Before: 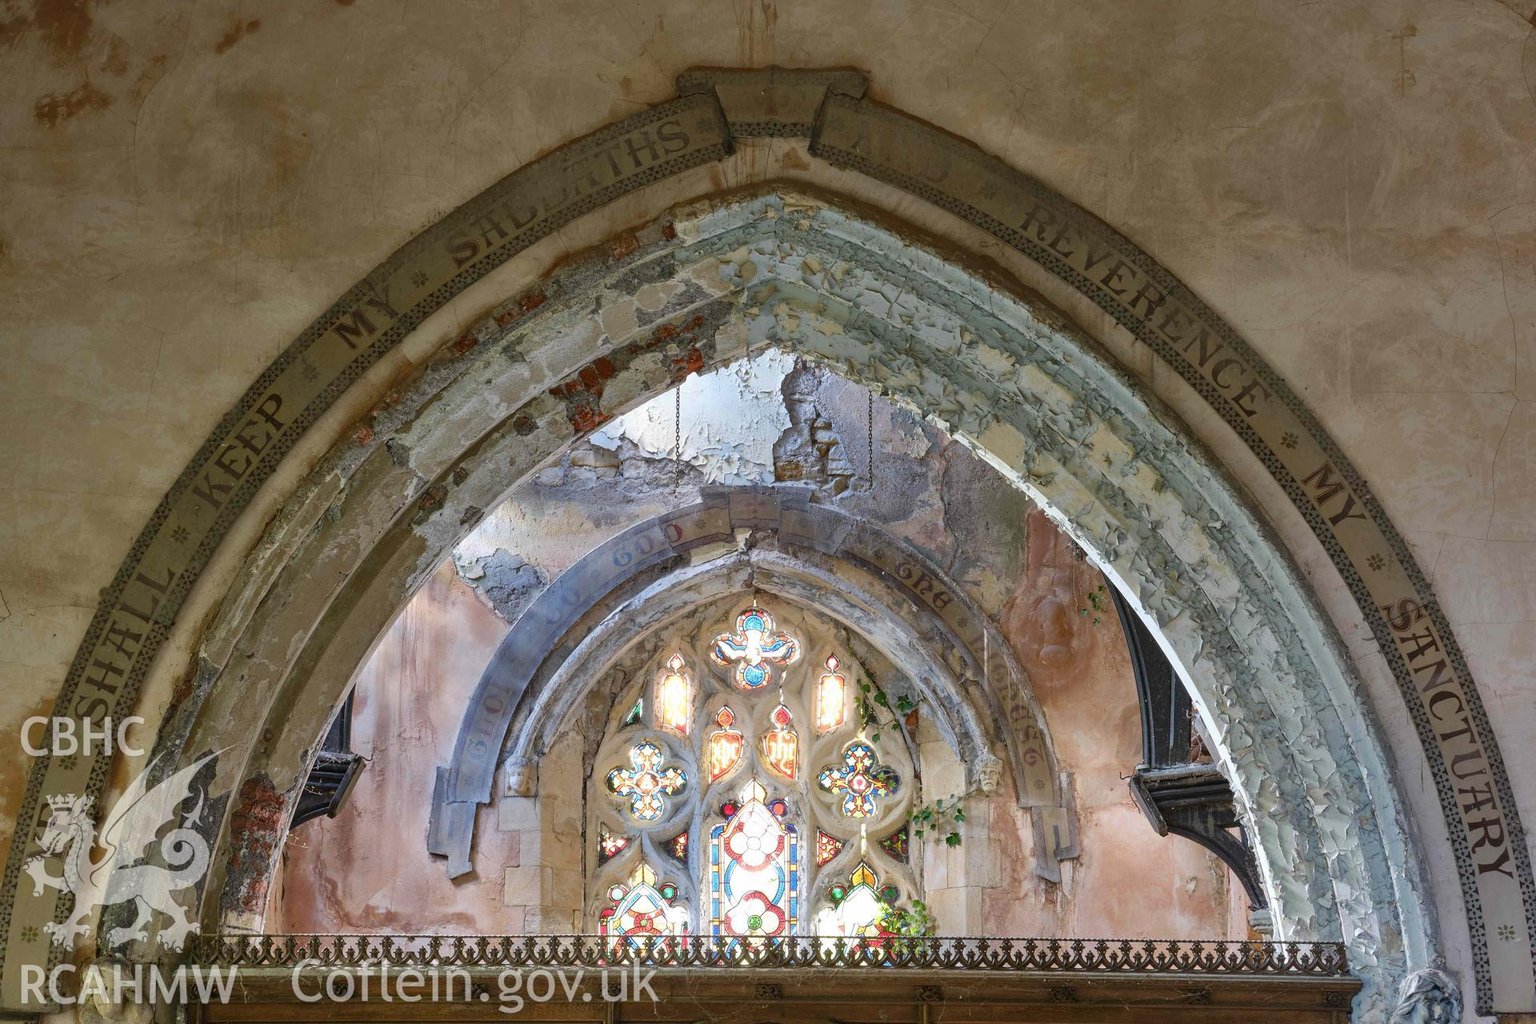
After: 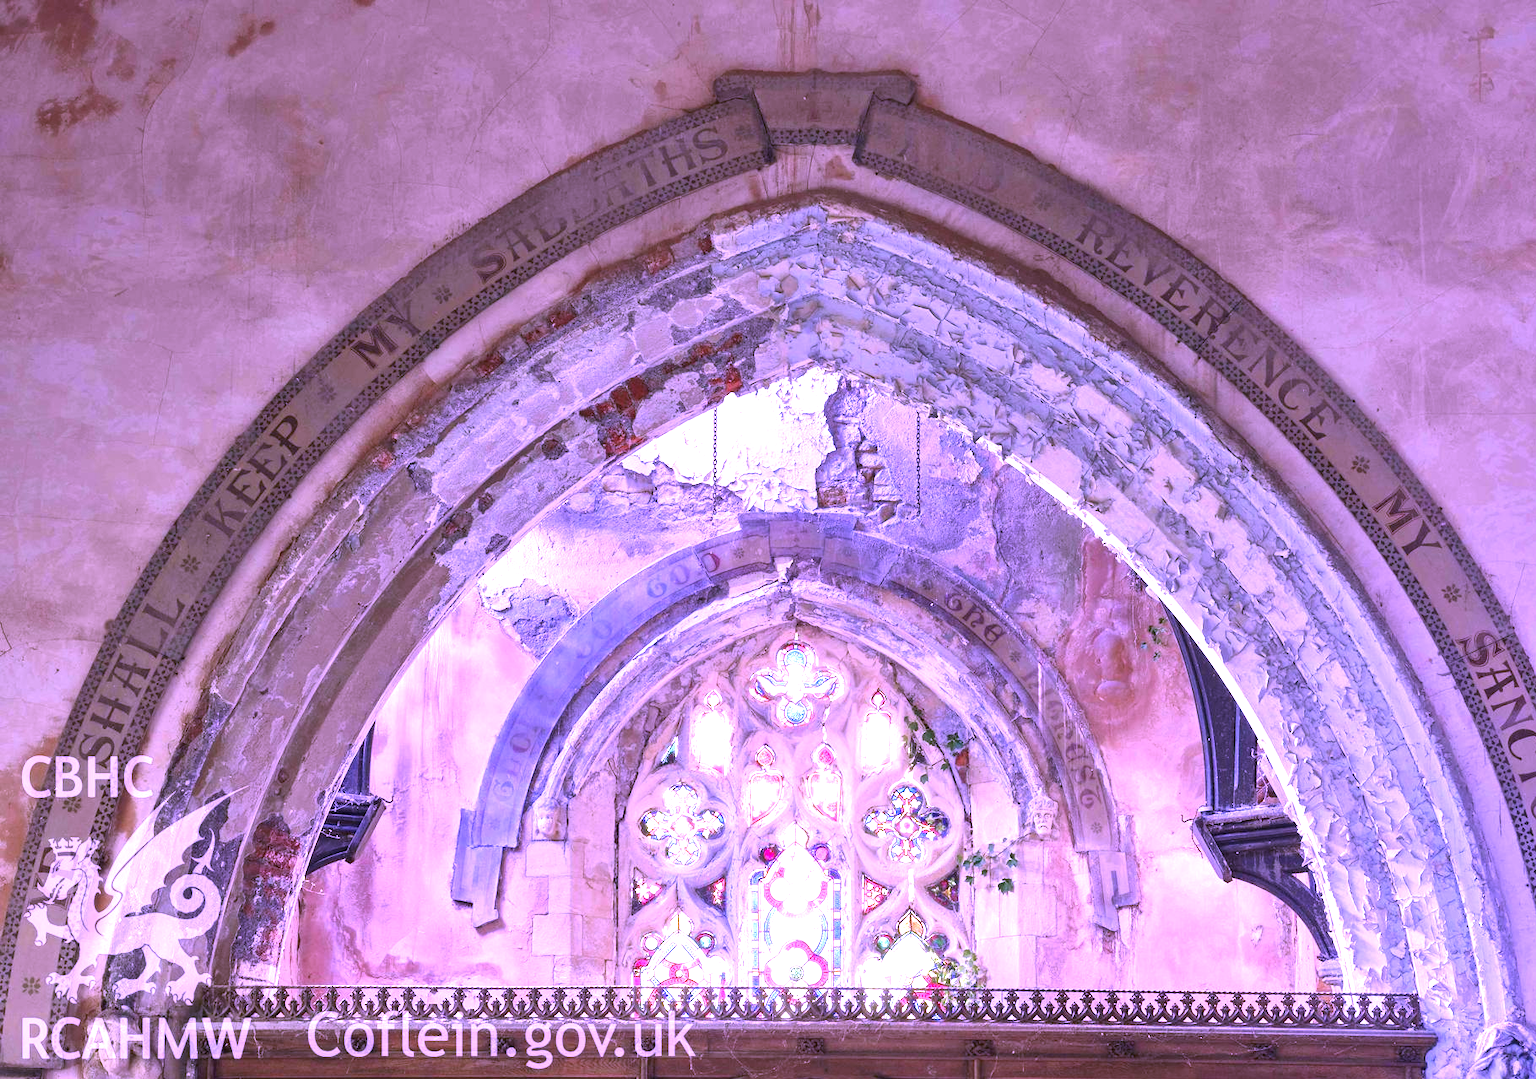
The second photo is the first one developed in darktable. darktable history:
exposure: exposure 1.137 EV, compensate highlight preservation false
color calibration: illuminant custom, x 0.379, y 0.481, temperature 4443.07 K
crop and rotate: right 5.167%
